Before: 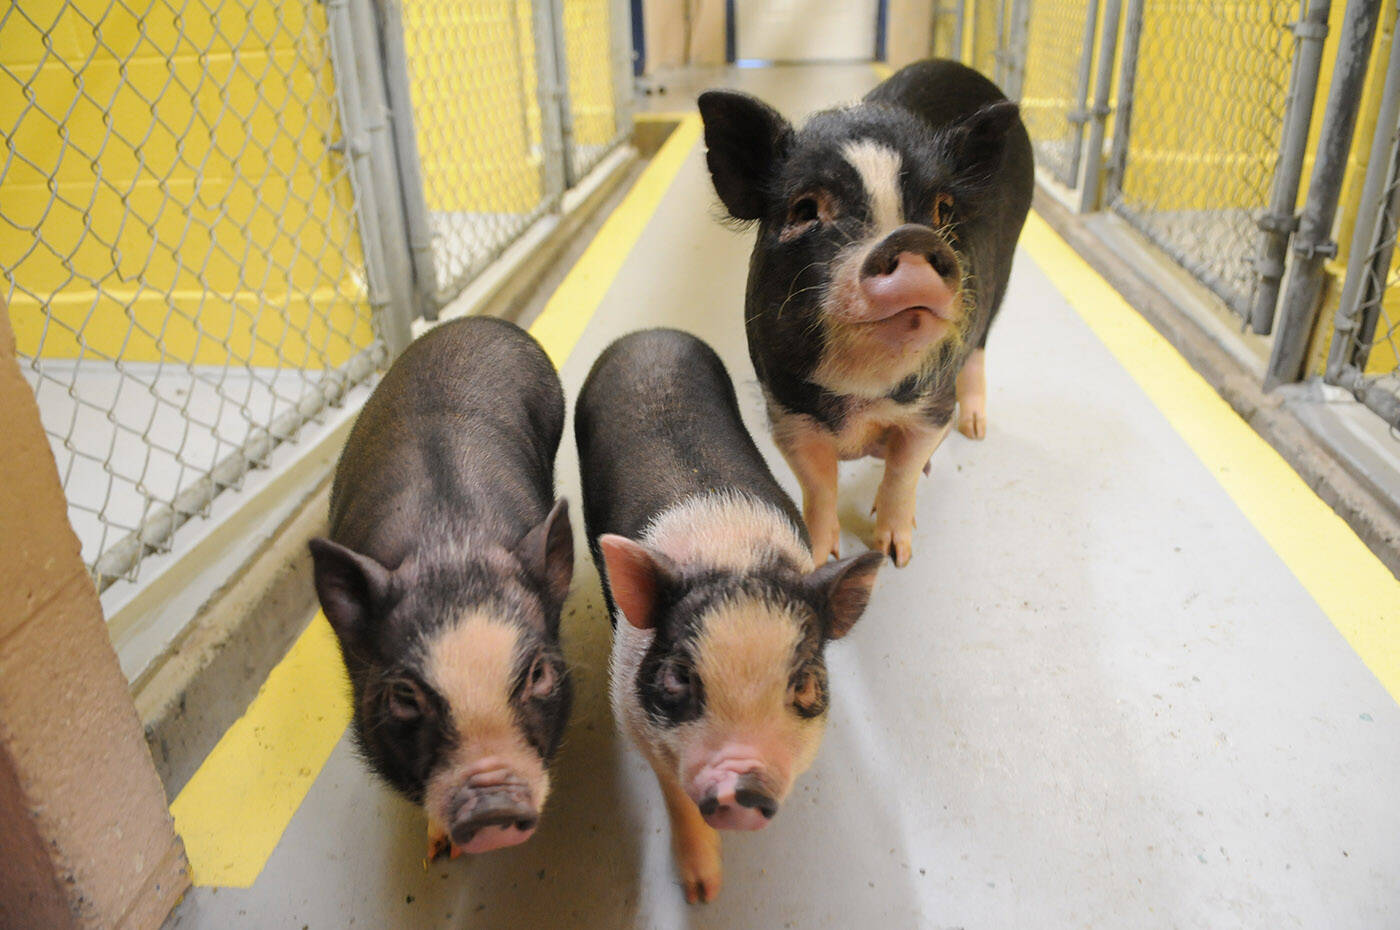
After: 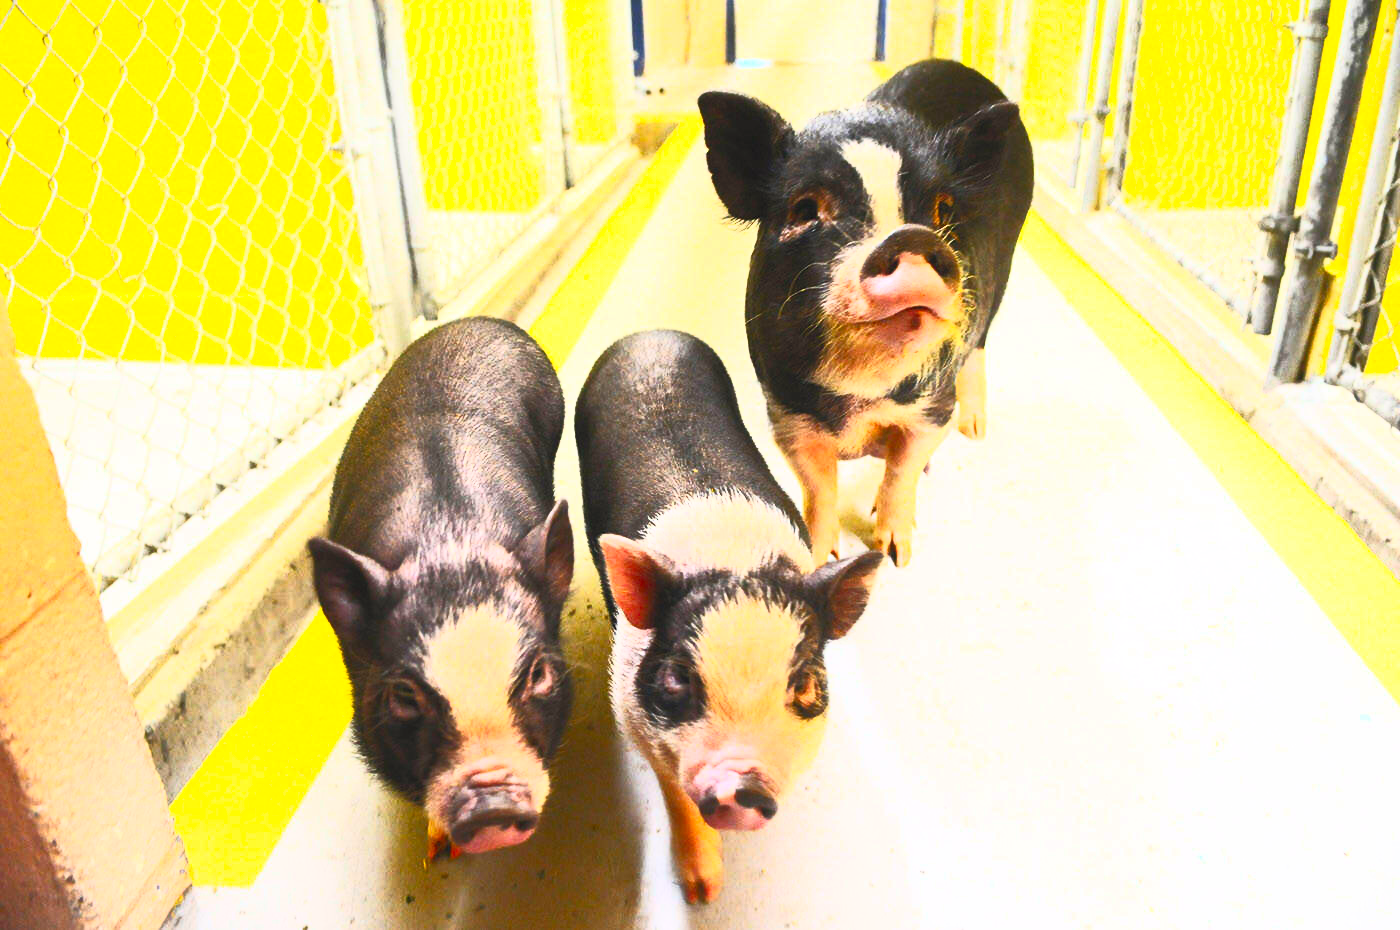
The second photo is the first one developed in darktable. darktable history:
contrast brightness saturation: contrast 1, brightness 1, saturation 1
